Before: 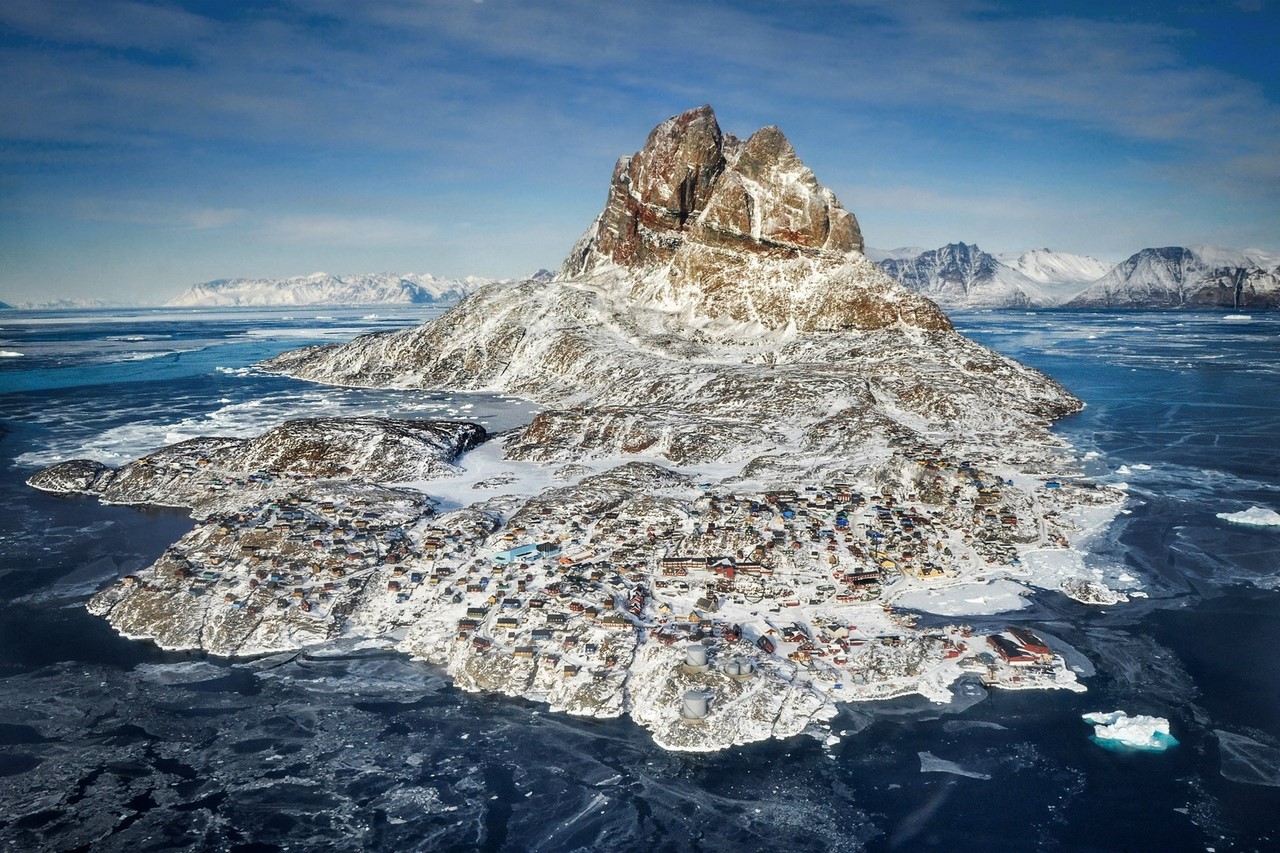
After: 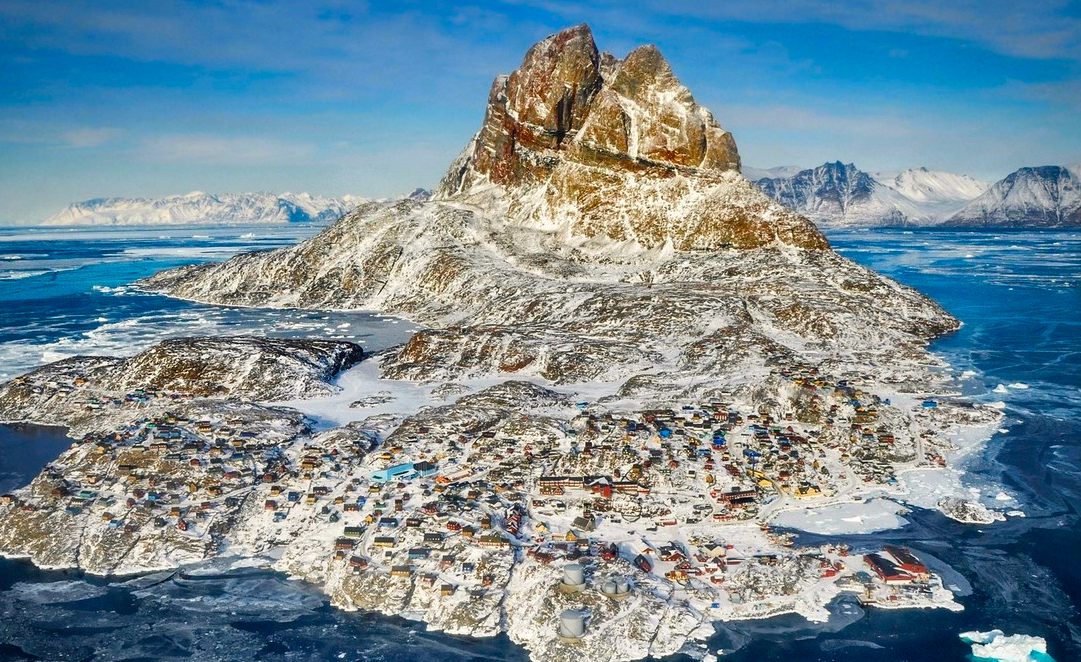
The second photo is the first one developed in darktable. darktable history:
shadows and highlights: shadows 25.97, highlights -48, soften with gaussian
crop and rotate: left 9.624%, top 9.523%, right 5.902%, bottom 12.754%
color balance rgb: highlights gain › chroma 1.109%, highlights gain › hue 60.23°, linear chroma grading › shadows -39.831%, linear chroma grading › highlights 39.864%, linear chroma grading › global chroma 44.588%, linear chroma grading › mid-tones -29.721%, perceptual saturation grading › global saturation 20%, perceptual saturation grading › highlights -50.291%, perceptual saturation grading › shadows 30.646%, global vibrance 20%
